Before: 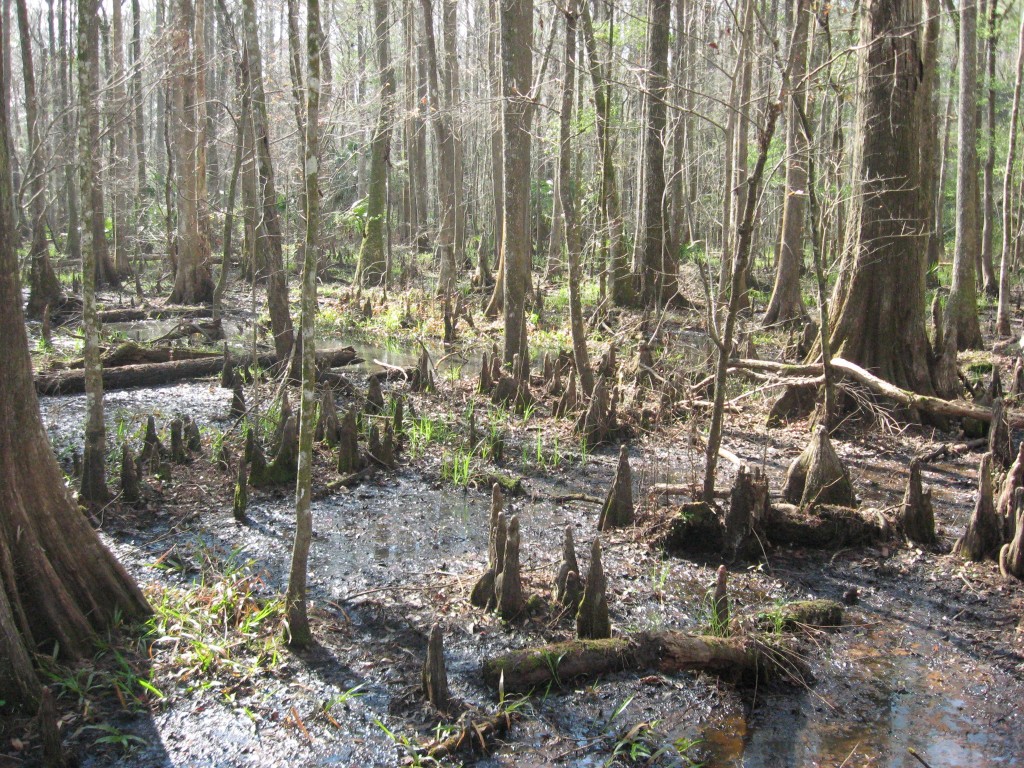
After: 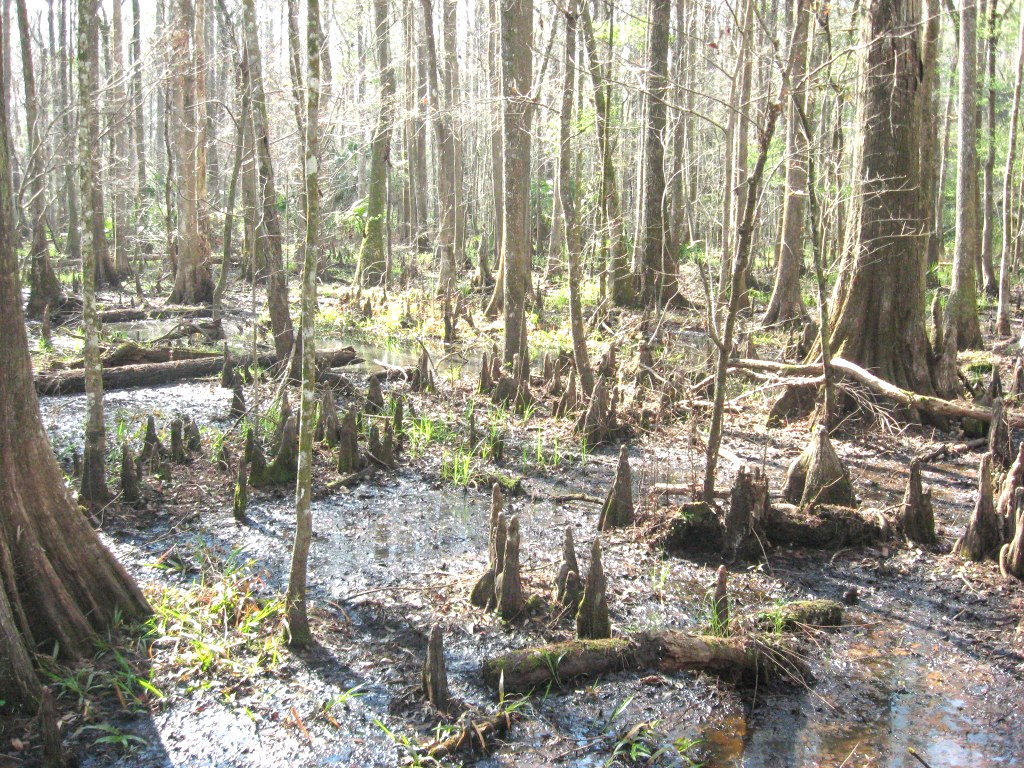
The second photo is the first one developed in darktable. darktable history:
exposure: black level correction 0, exposure 0.7 EV, compensate exposure bias true, compensate highlight preservation false
local contrast: detail 110%
